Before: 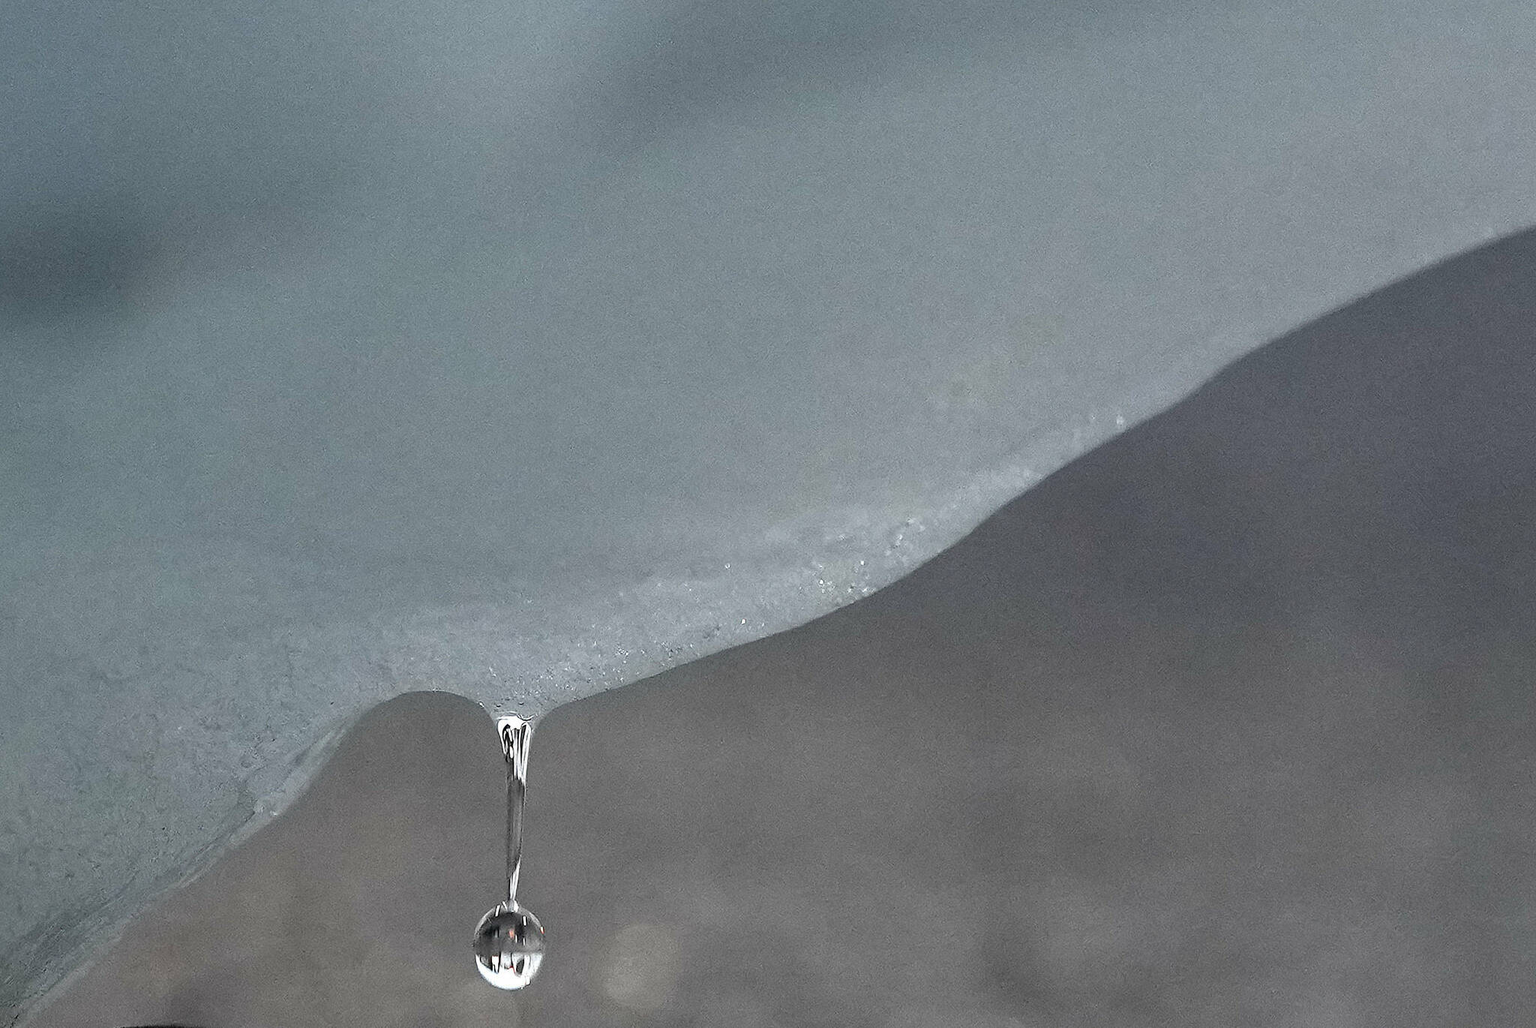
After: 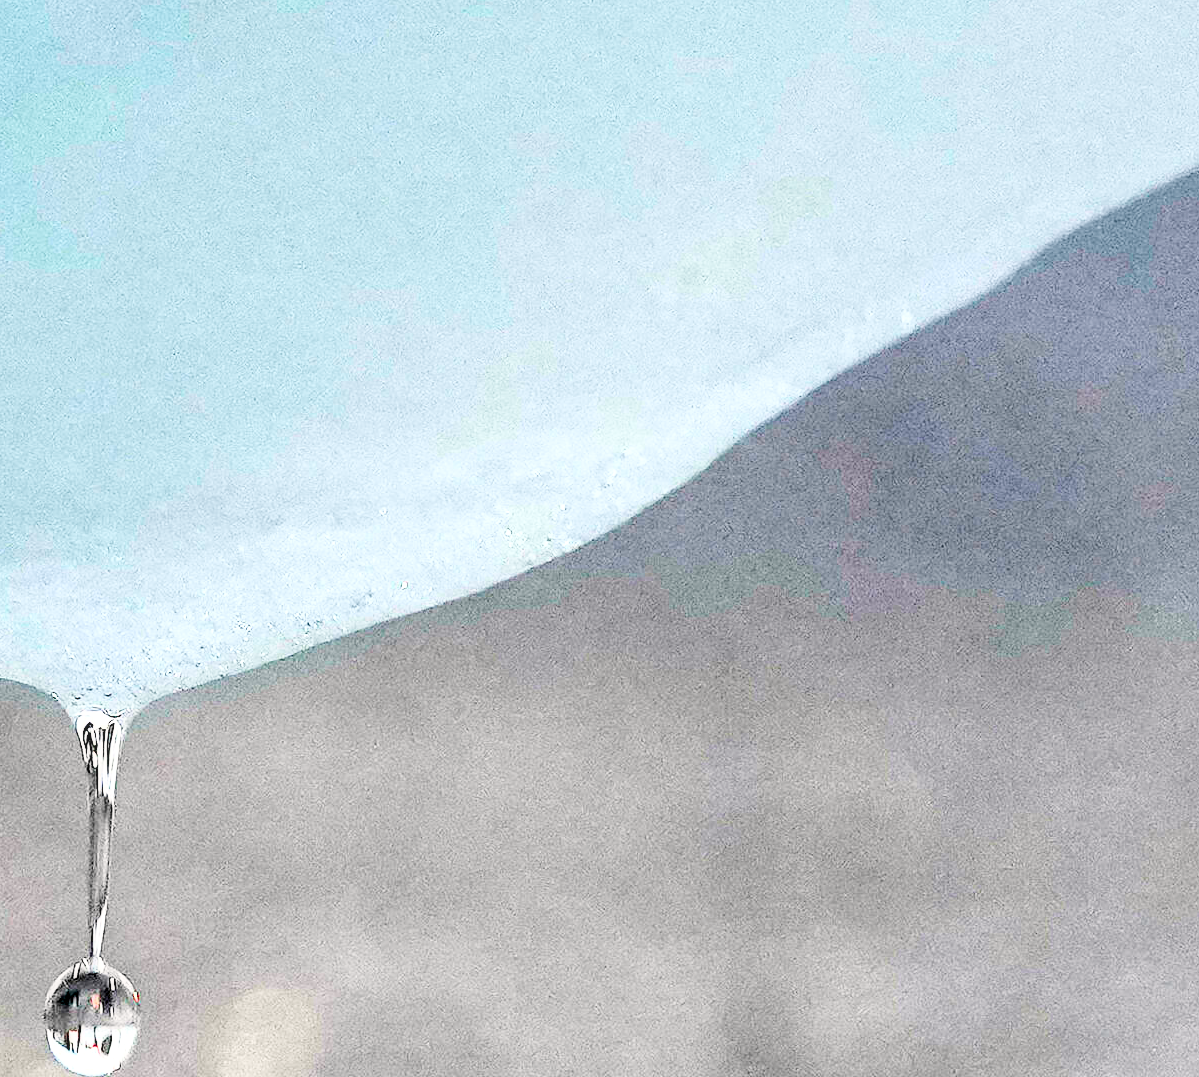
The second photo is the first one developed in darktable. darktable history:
crop and rotate: left 28.685%, top 17.784%, right 12.762%, bottom 3.59%
tone curve: curves: ch0 [(0, 0) (0.003, 0.004) (0.011, 0.016) (0.025, 0.035) (0.044, 0.062) (0.069, 0.097) (0.1, 0.143) (0.136, 0.205) (0.177, 0.276) (0.224, 0.36) (0.277, 0.461) (0.335, 0.584) (0.399, 0.686) (0.468, 0.783) (0.543, 0.868) (0.623, 0.927) (0.709, 0.96) (0.801, 0.974) (0.898, 0.986) (1, 1)], color space Lab, linked channels, preserve colors none
exposure: black level correction 0.009, compensate highlight preservation false
local contrast: on, module defaults
color balance rgb: highlights gain › chroma 0.639%, highlights gain › hue 57.05°, perceptual saturation grading › global saturation 20%, perceptual saturation grading › highlights -25.853%, perceptual saturation grading › shadows 24.026%
